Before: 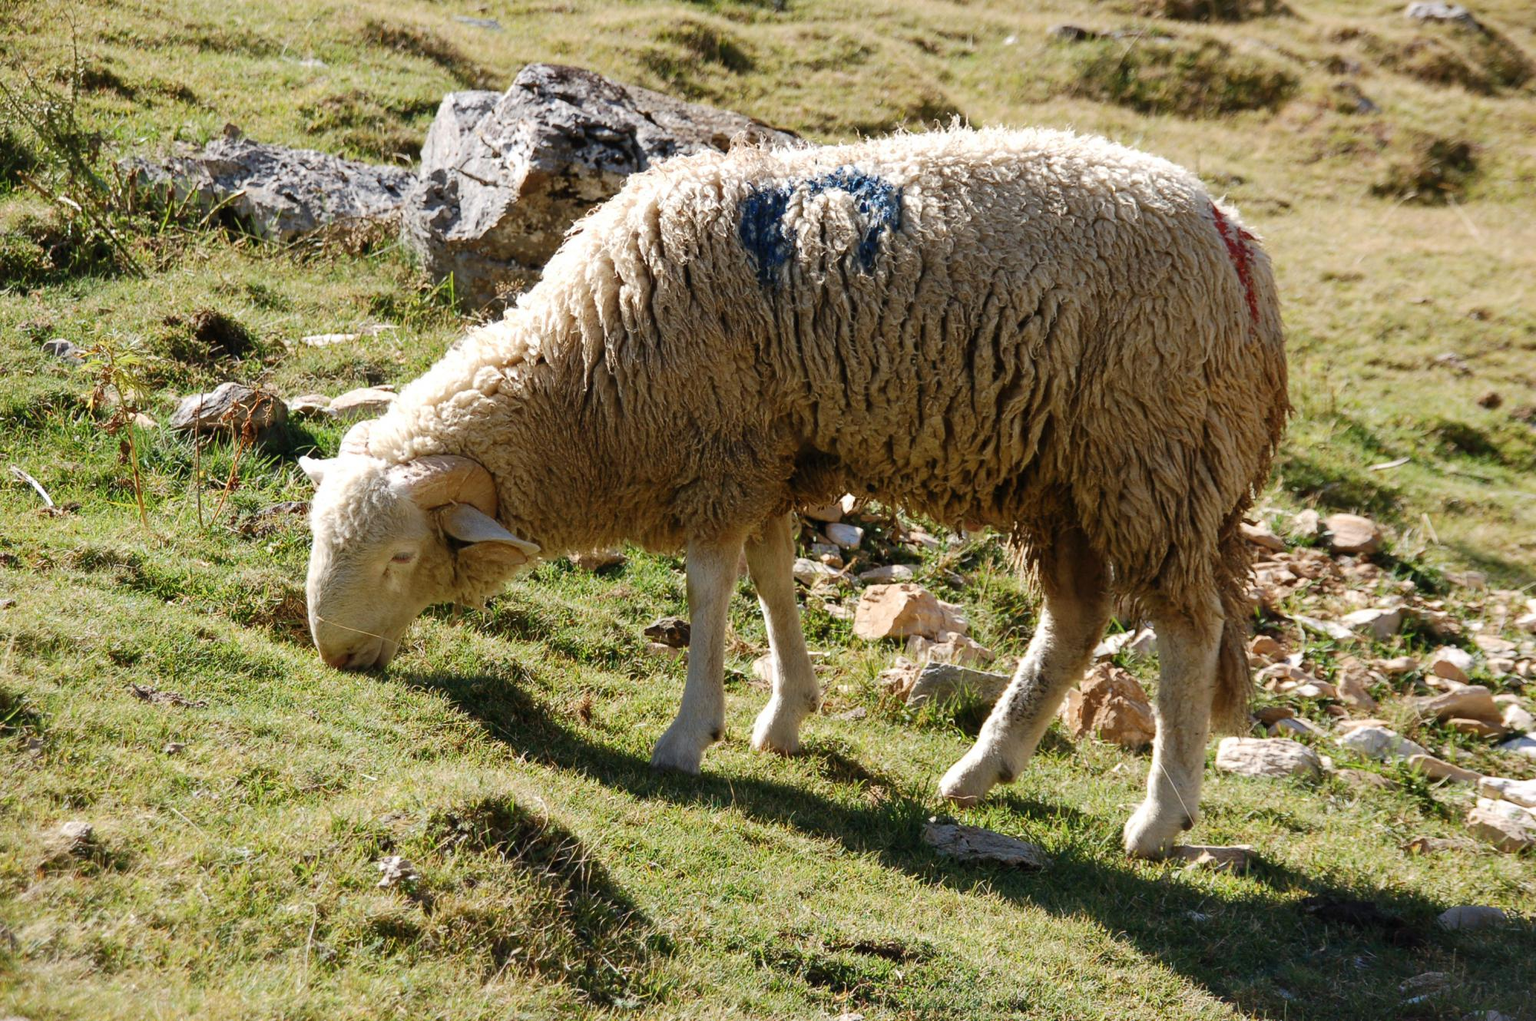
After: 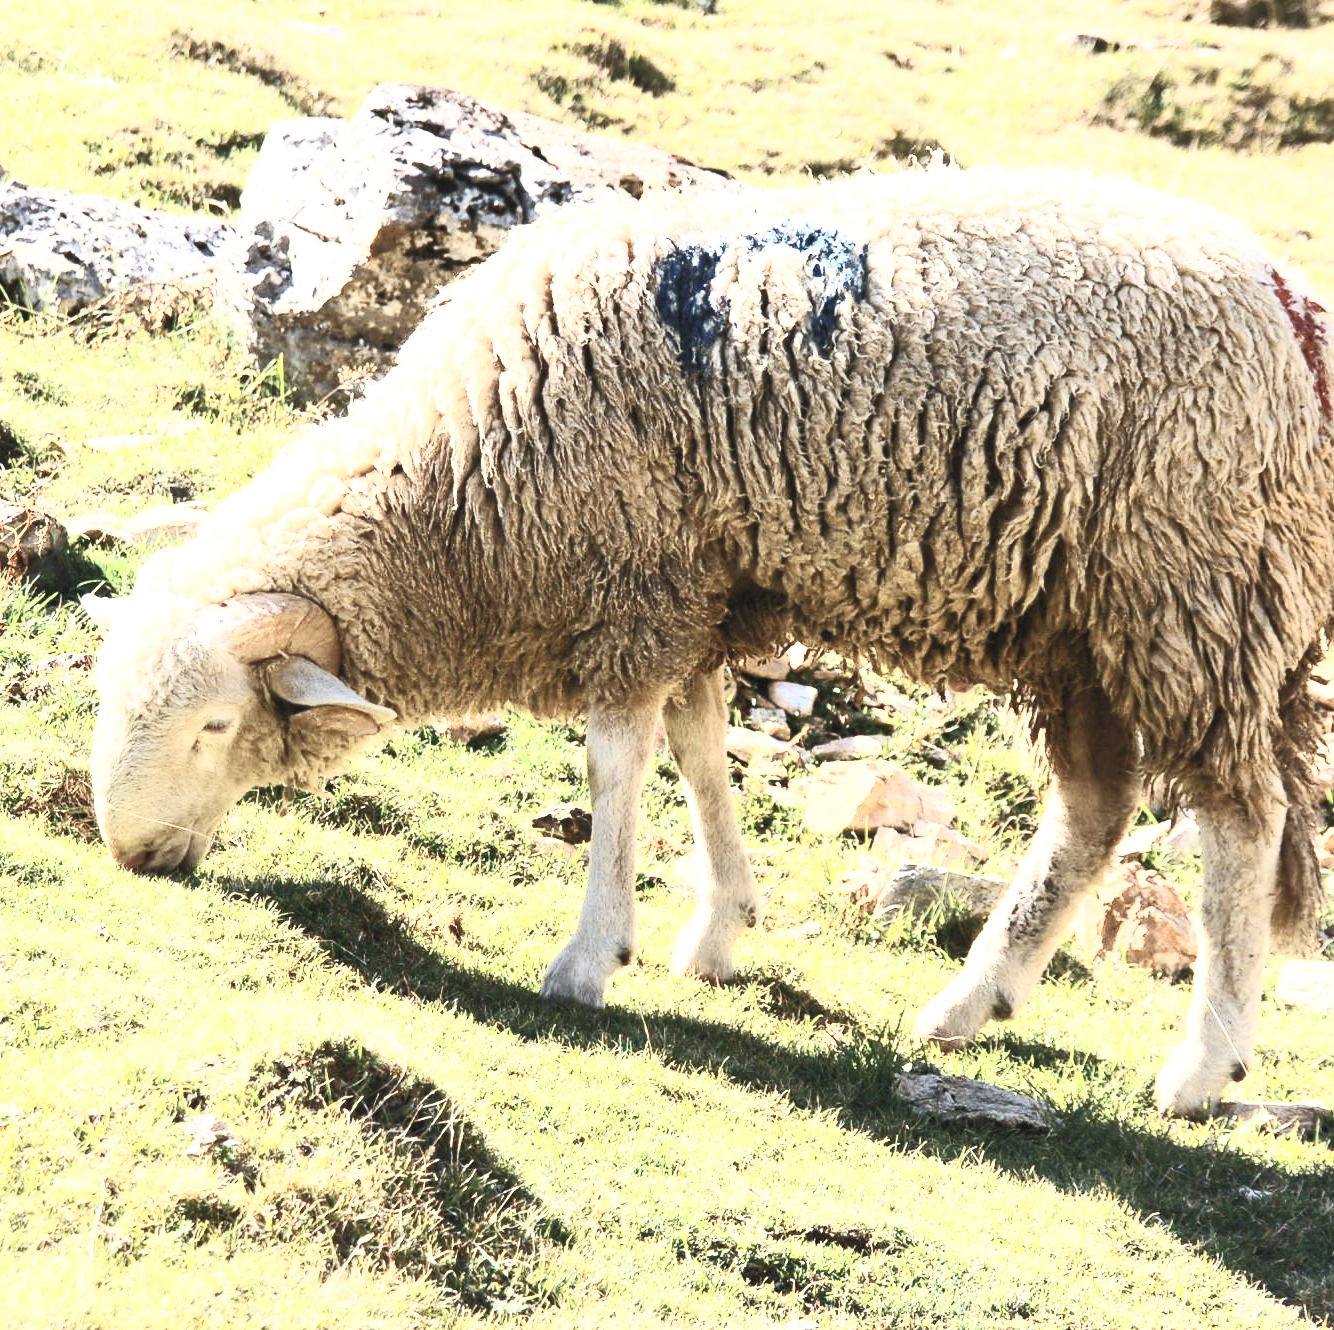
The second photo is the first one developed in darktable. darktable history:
color balance rgb: perceptual saturation grading › global saturation 0.993%, global vibrance 20%
crop: left 15.39%, right 17.899%
contrast brightness saturation: contrast 0.589, brightness 0.57, saturation -0.347
exposure: exposure 1 EV, compensate highlight preservation false
